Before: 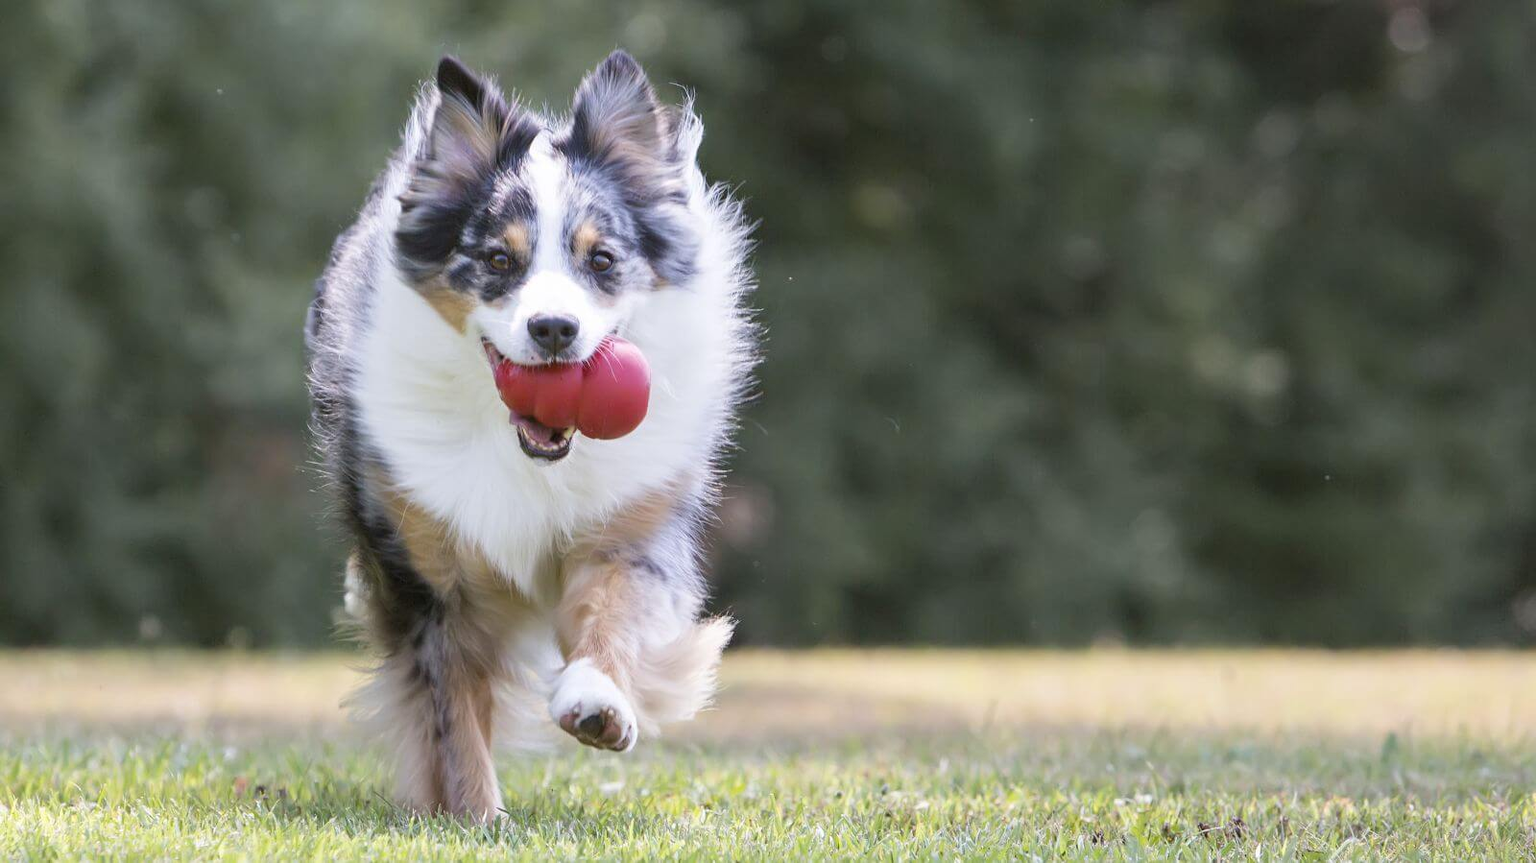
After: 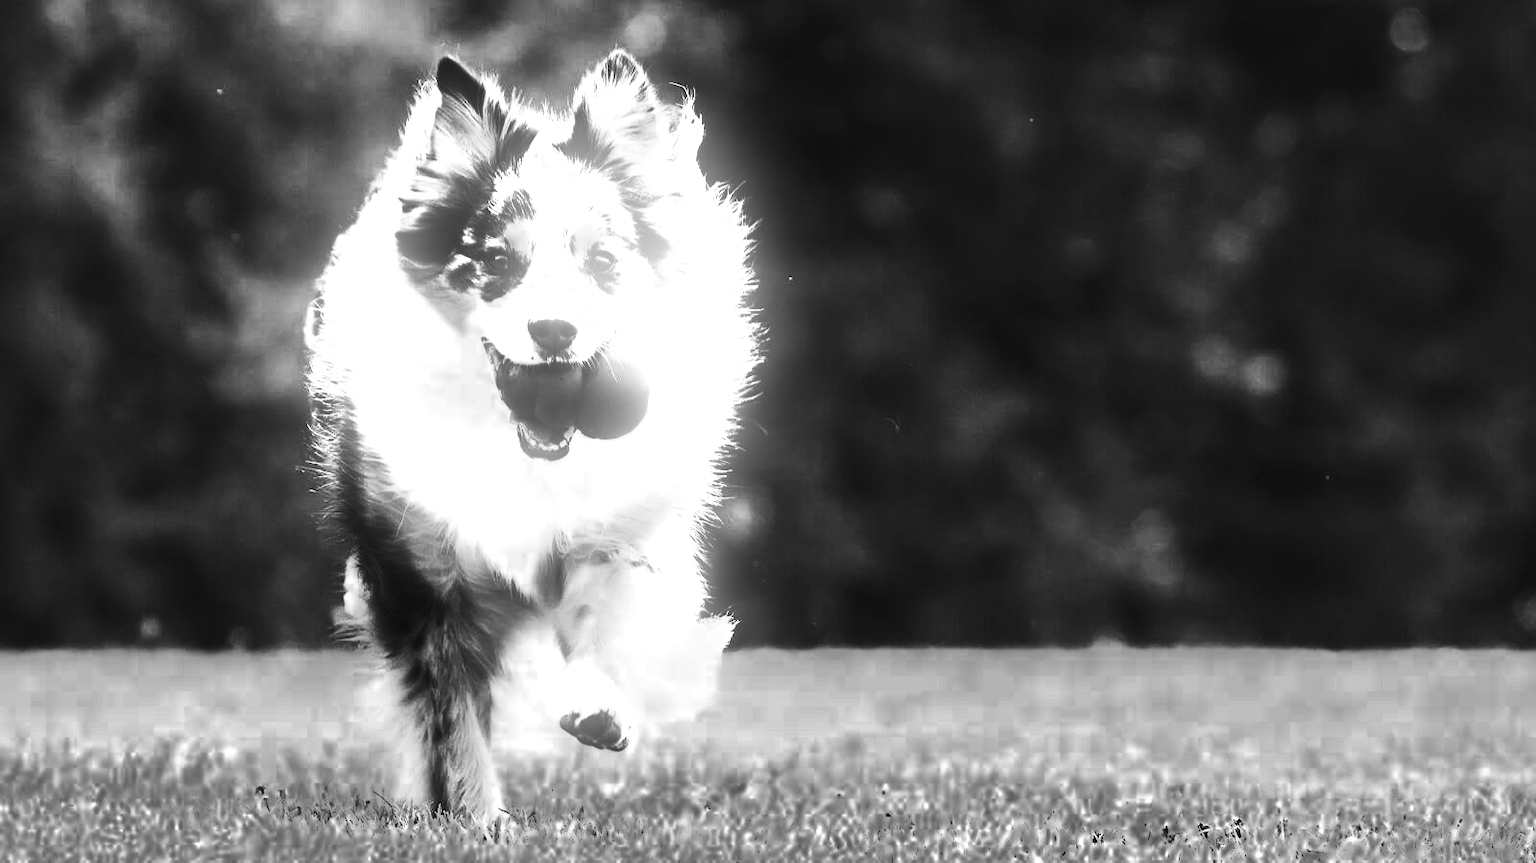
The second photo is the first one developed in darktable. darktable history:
color zones: curves: ch0 [(0.287, 0.048) (0.493, 0.484) (0.737, 0.816)]; ch1 [(0, 0) (0.143, 0) (0.286, 0) (0.429, 0) (0.571, 0) (0.714, 0) (0.857, 0)]
contrast brightness saturation: contrast 0.93, brightness 0.2
bloom: size 9%, threshold 100%, strength 7%
monochrome: on, module defaults
